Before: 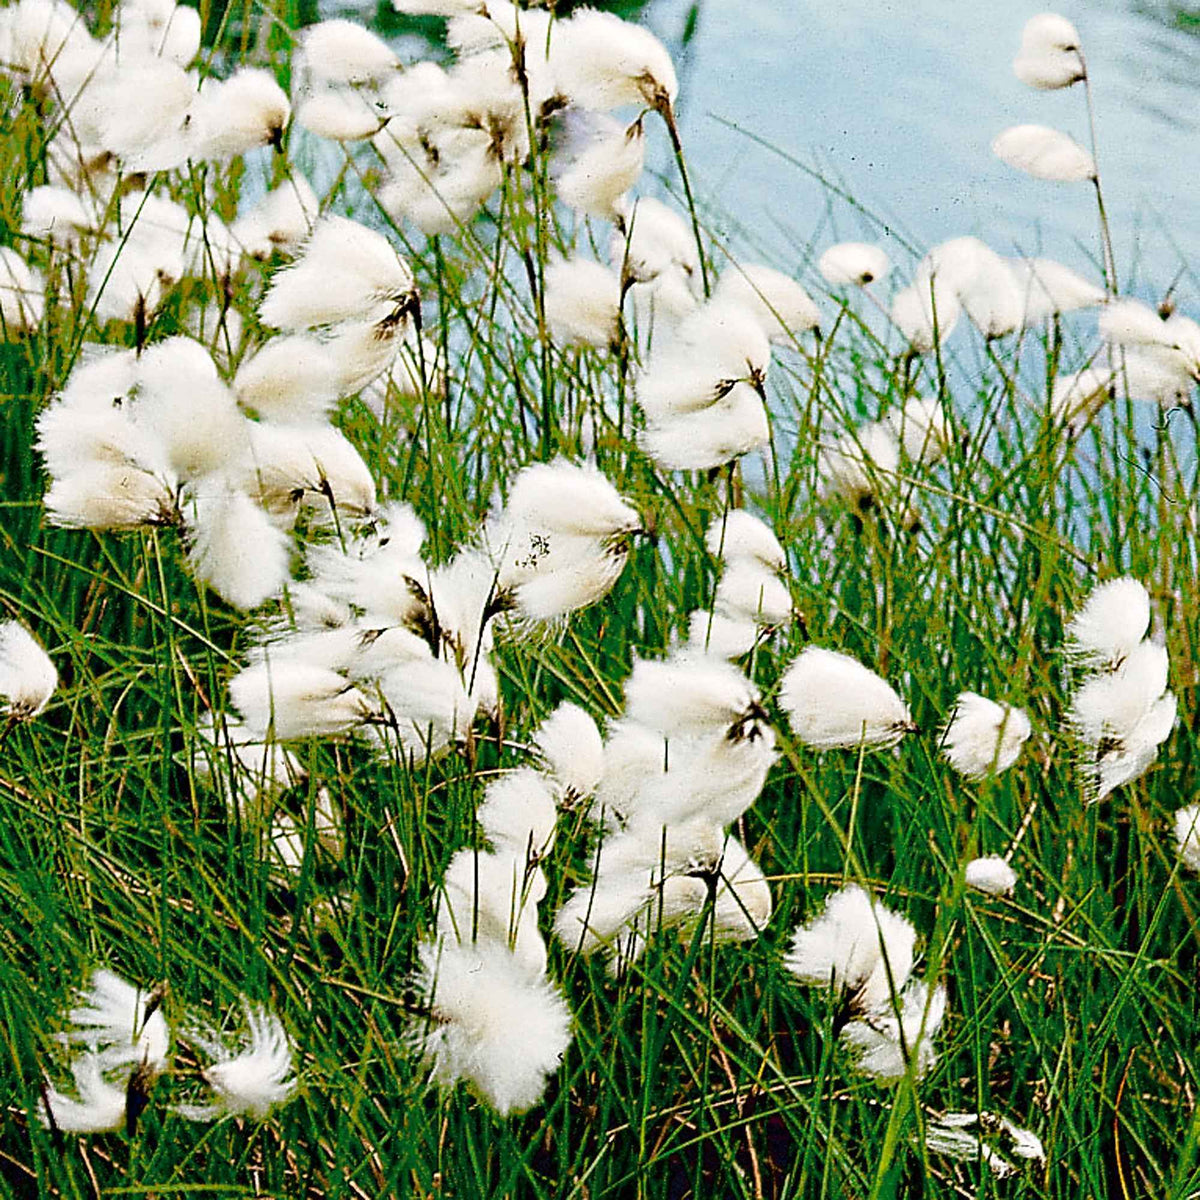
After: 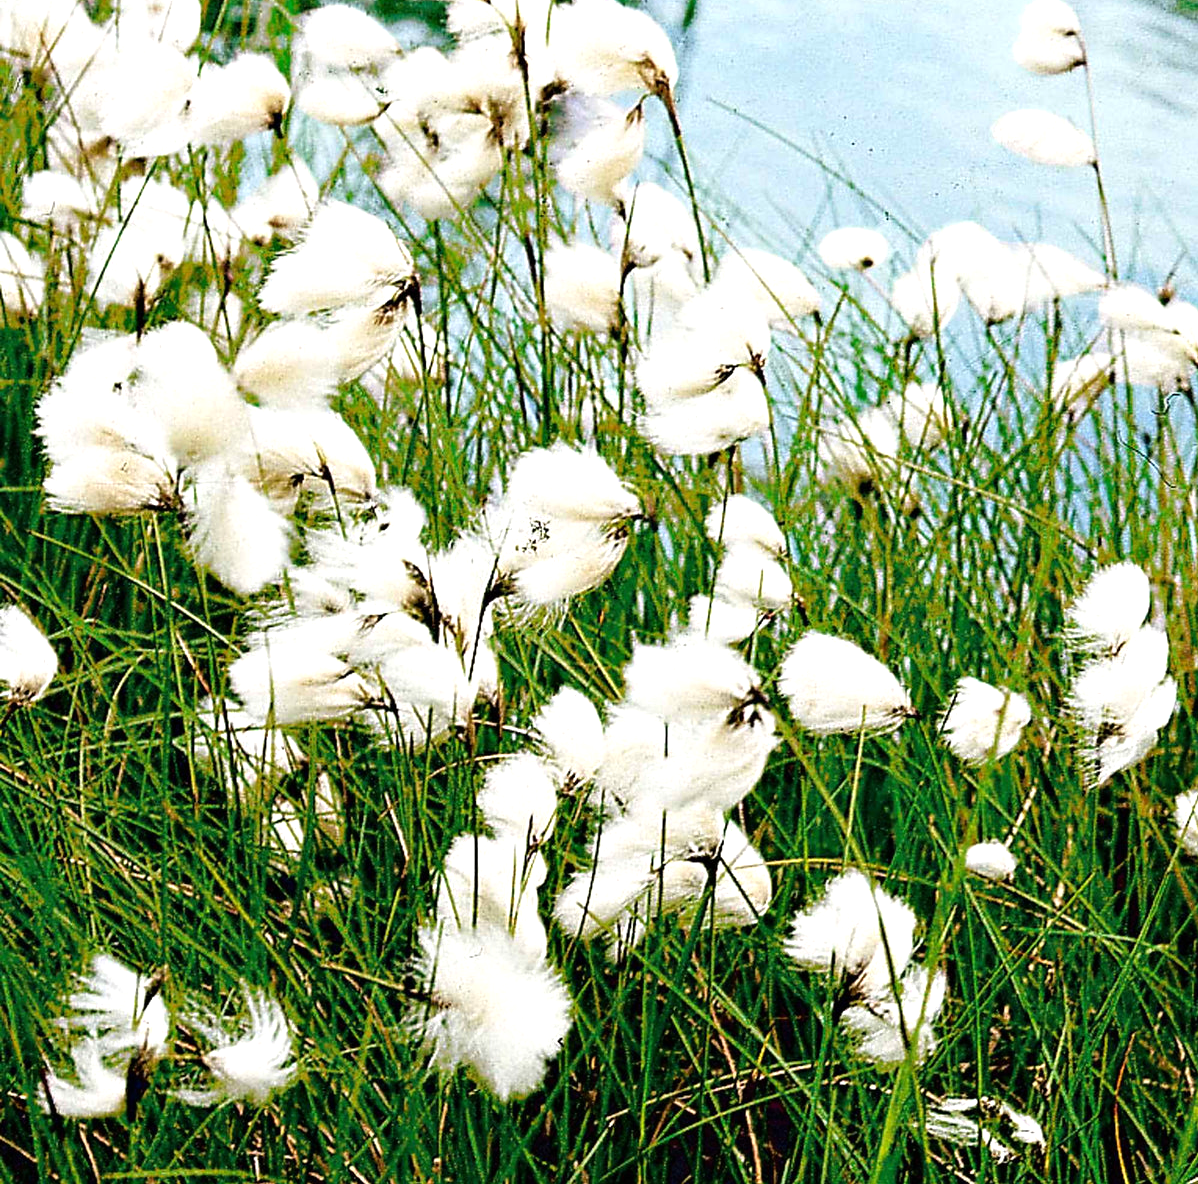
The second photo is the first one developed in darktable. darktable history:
tone equalizer: -8 EV -0.418 EV, -7 EV -0.417 EV, -6 EV -0.346 EV, -5 EV -0.206 EV, -3 EV 0.248 EV, -2 EV 0.345 EV, -1 EV 0.37 EV, +0 EV 0.422 EV
crop: top 1.305%, right 0.114%
color correction: highlights b* 0.044
